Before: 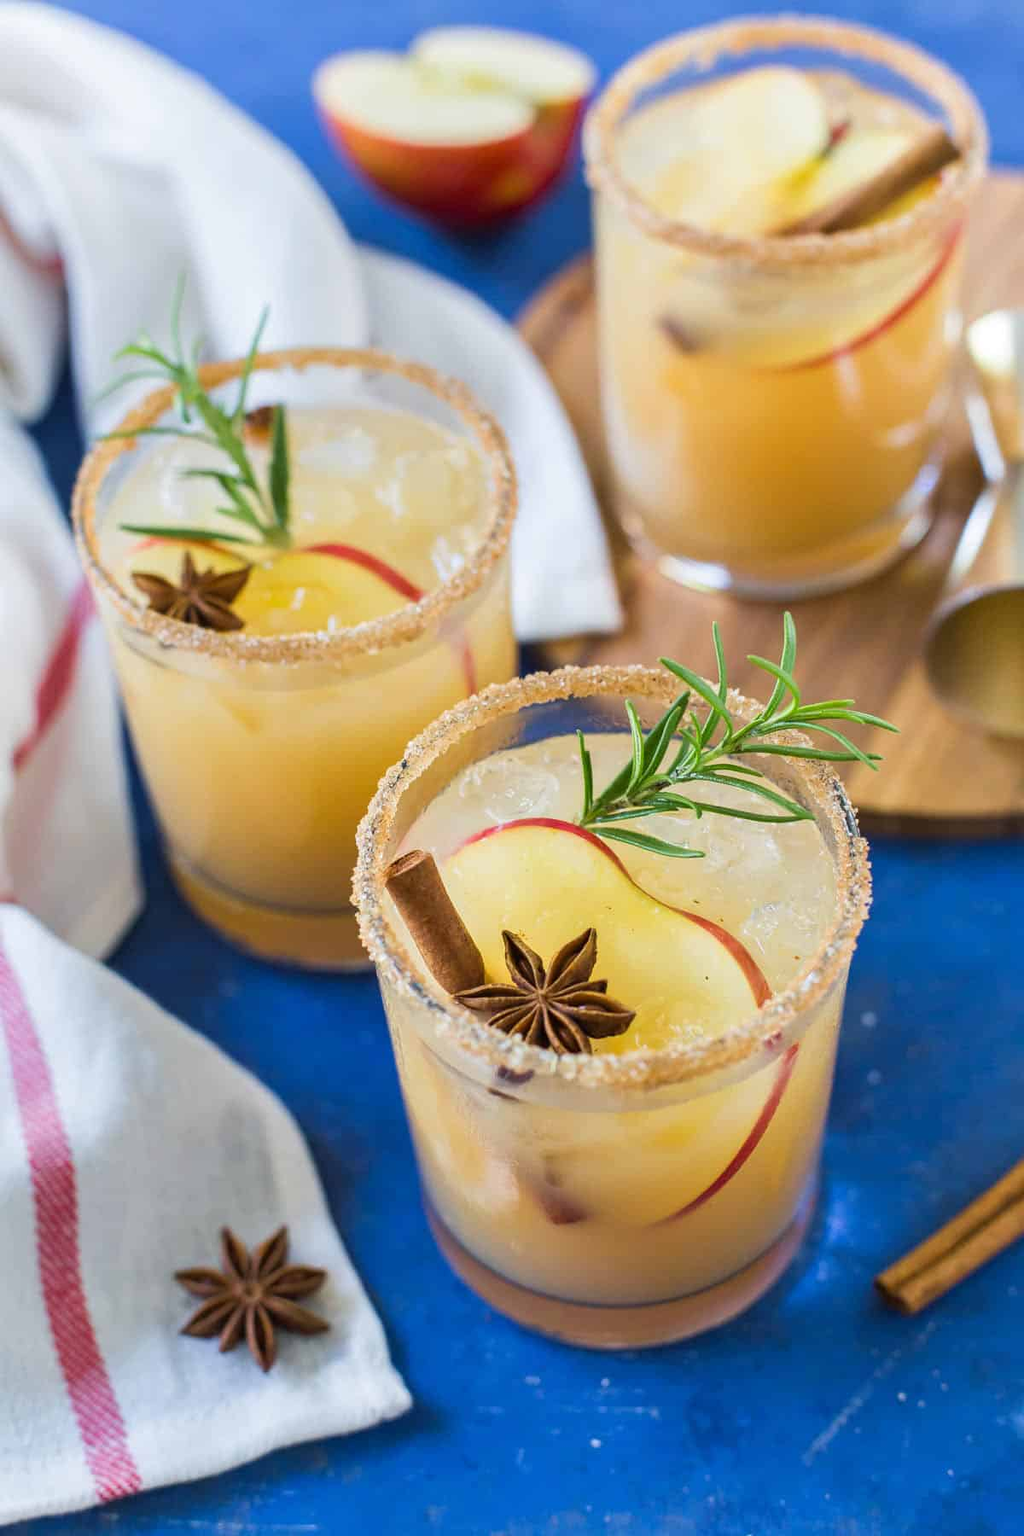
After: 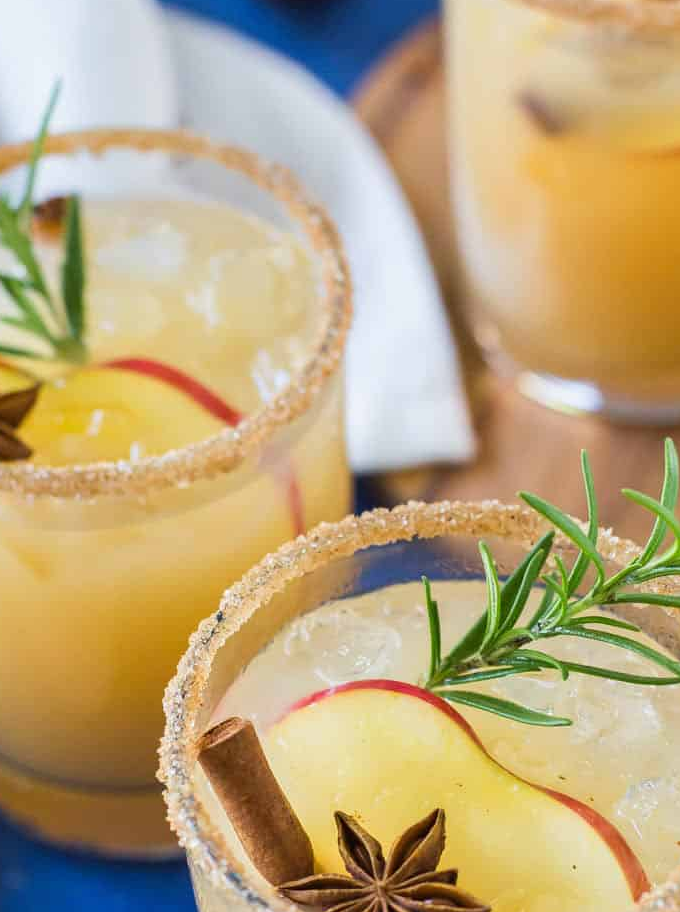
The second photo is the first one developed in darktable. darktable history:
crop: left 21.2%, top 15.54%, right 21.92%, bottom 33.753%
